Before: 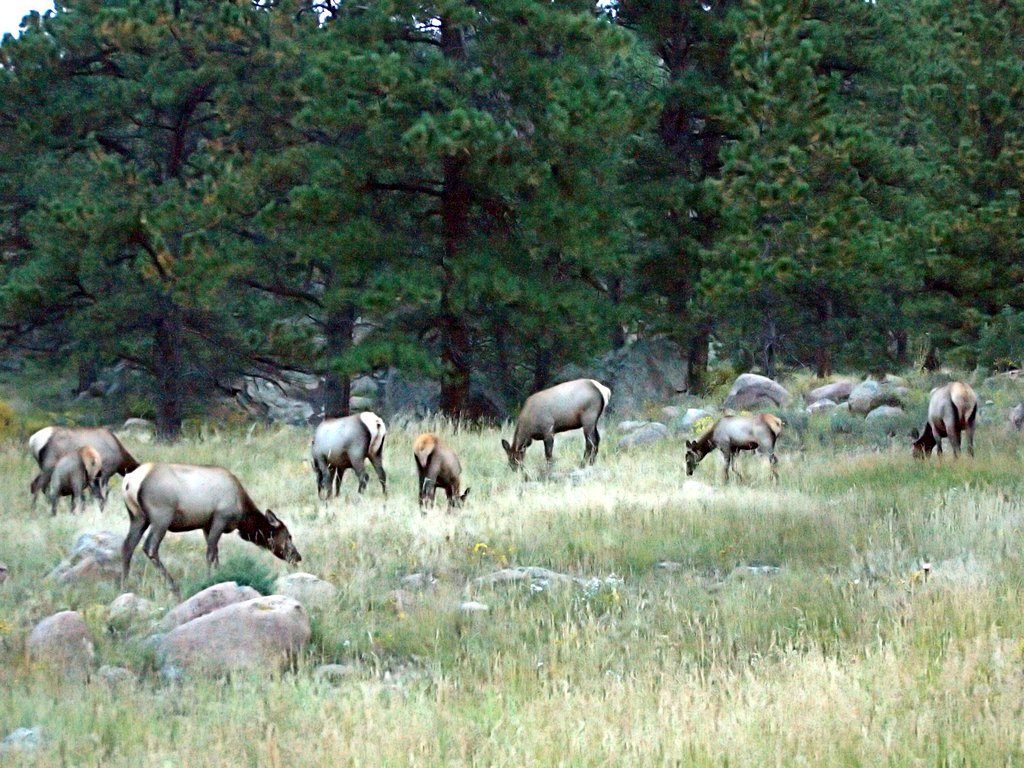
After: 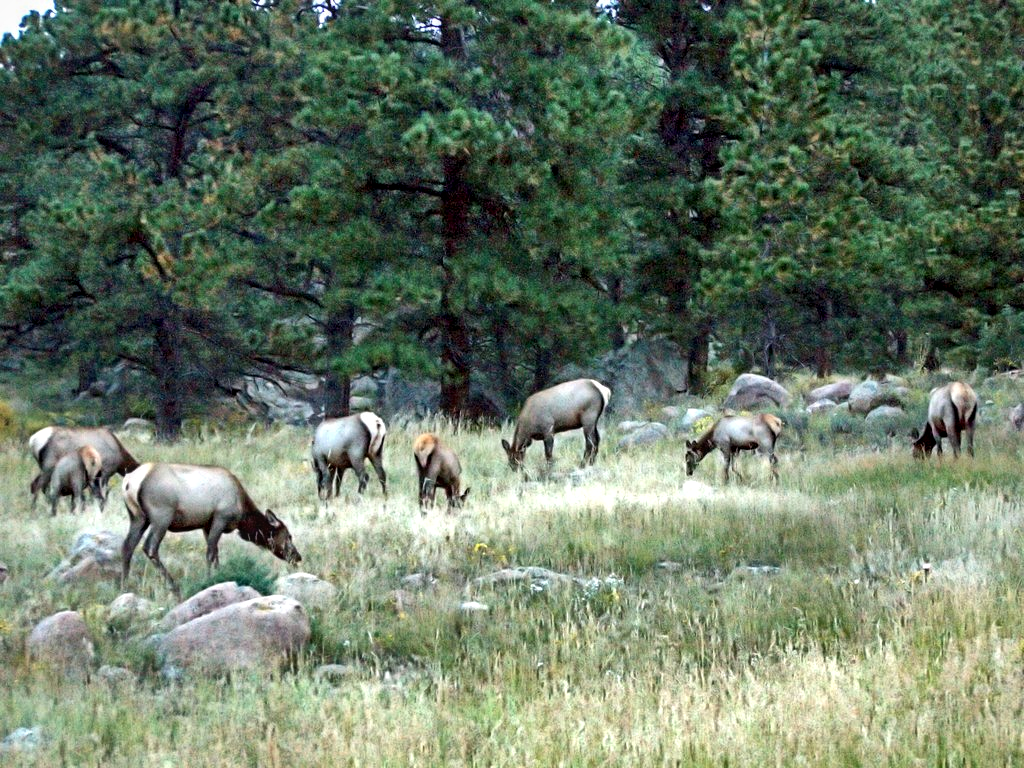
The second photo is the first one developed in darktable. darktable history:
shadows and highlights: highlights color adjustment 49.75%, low approximation 0.01, soften with gaussian
local contrast: detail 130%
